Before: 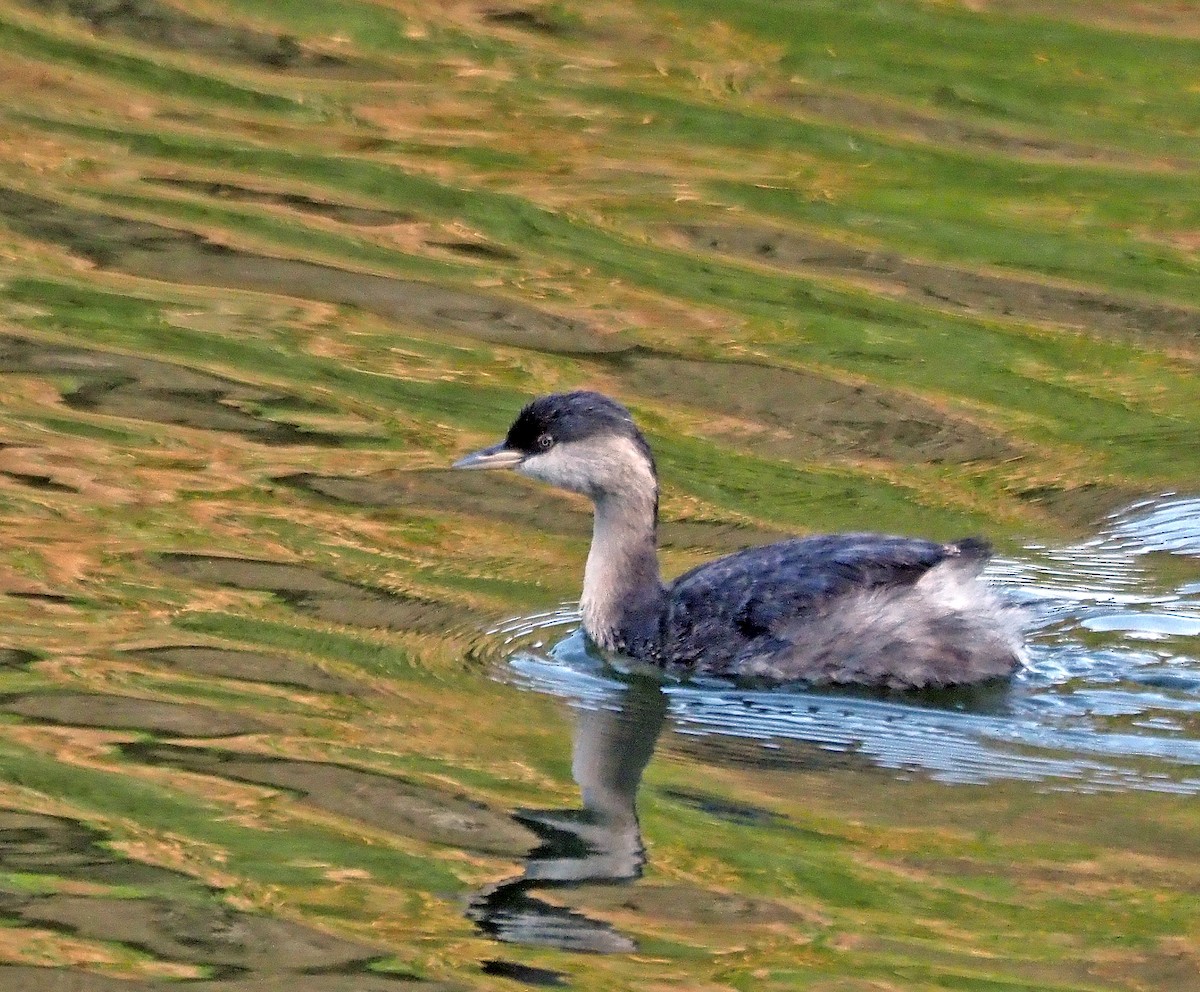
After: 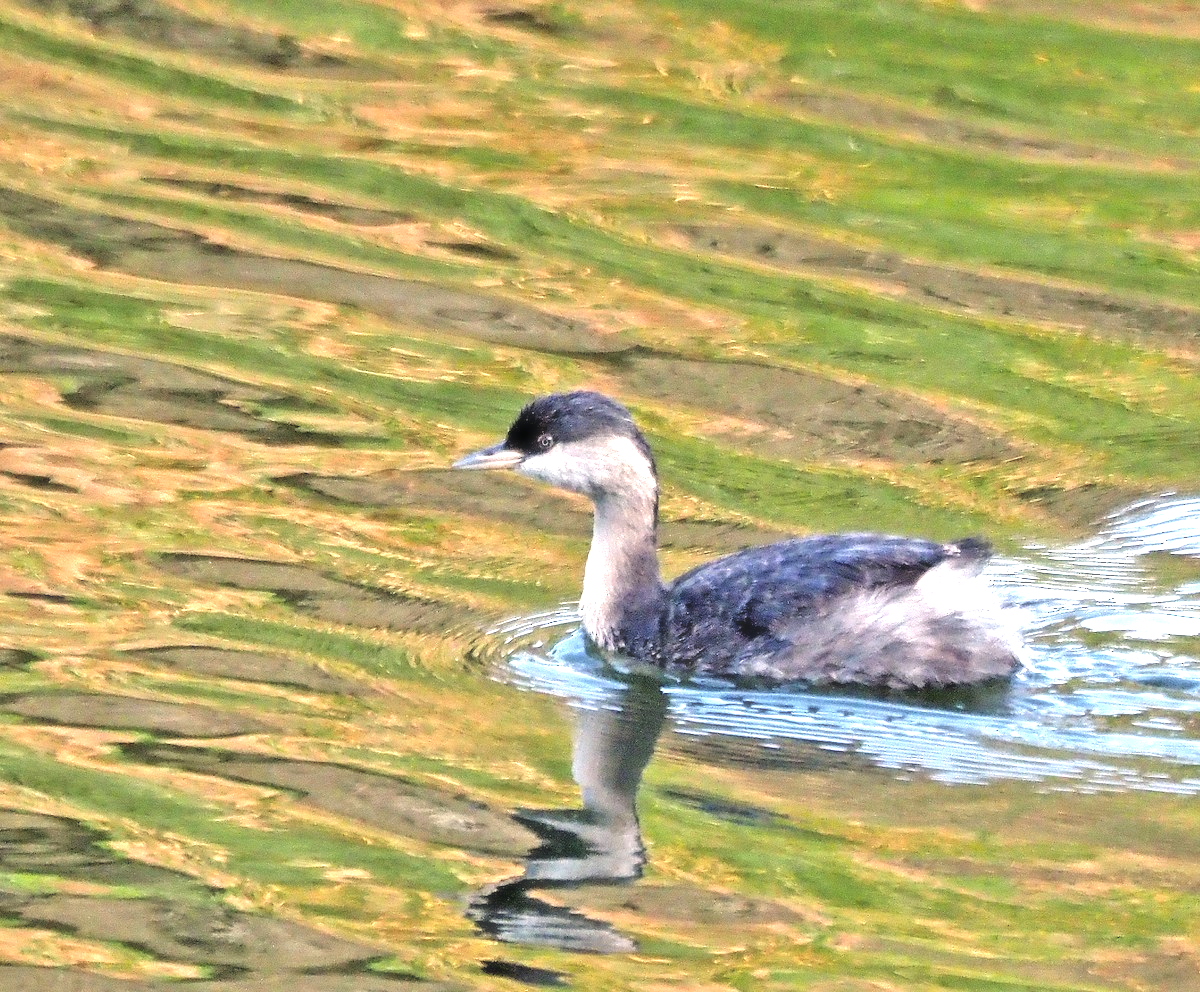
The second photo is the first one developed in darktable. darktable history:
exposure: black level correction 0, exposure 1 EV, compensate highlight preservation false
haze removal: strength -0.09, adaptive false
